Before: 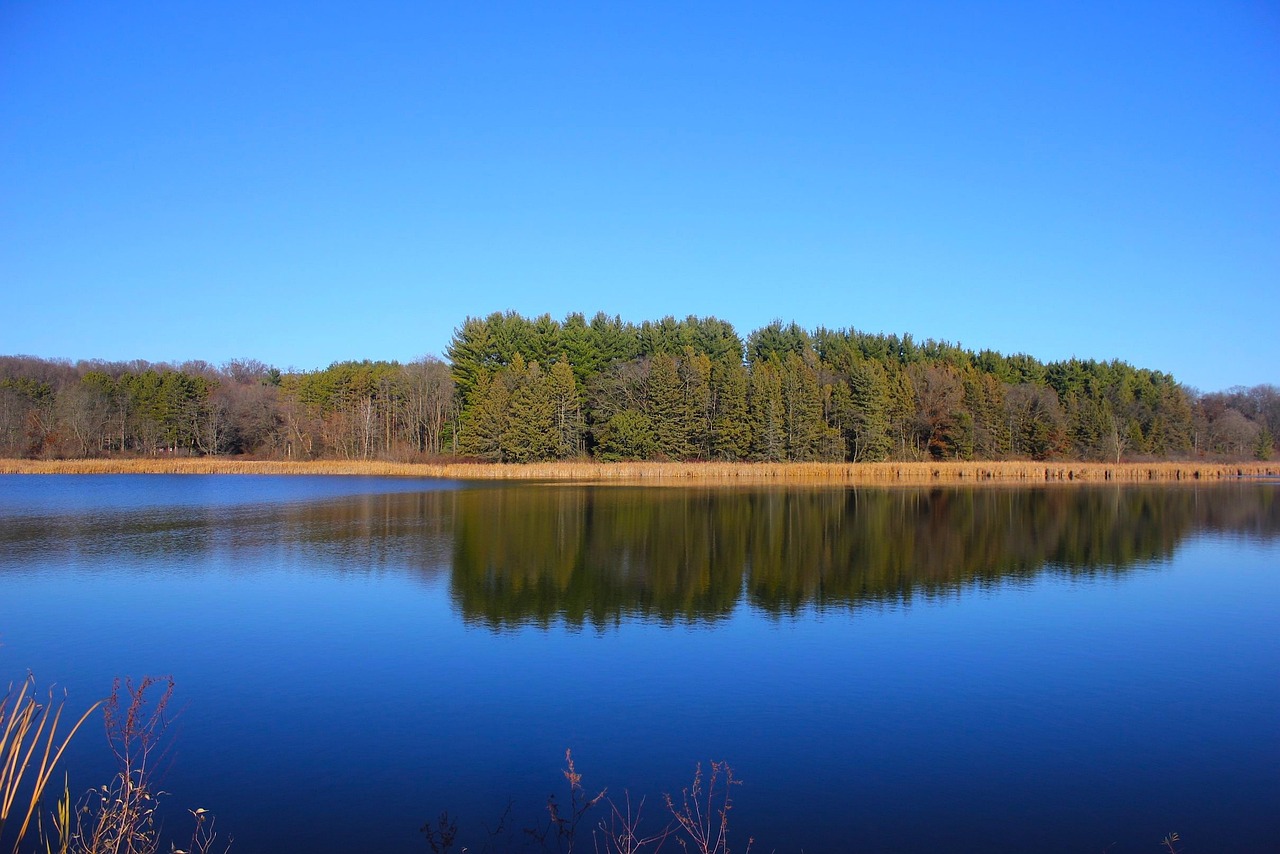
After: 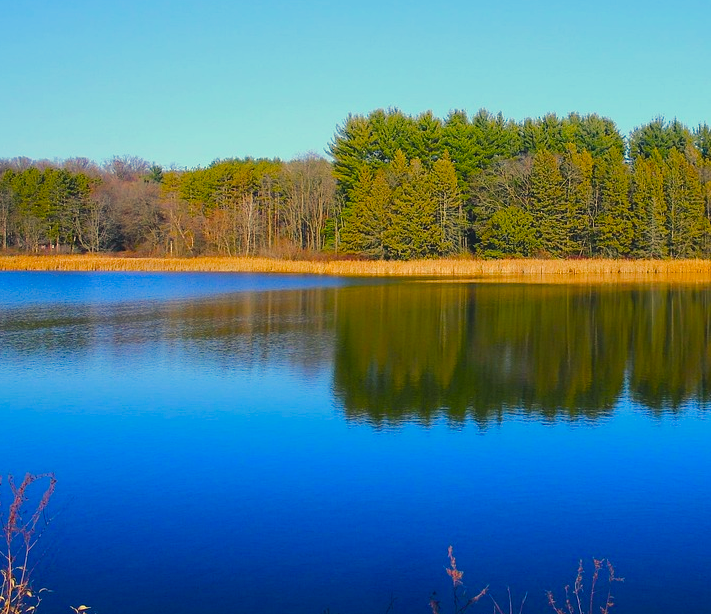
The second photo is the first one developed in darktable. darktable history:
color balance rgb: shadows lift › chroma 2.031%, shadows lift › hue 183.73°, highlights gain › chroma 8.107%, highlights gain › hue 86.18°, global offset › luminance 0.512%, perceptual saturation grading › global saturation 23.521%, perceptual saturation grading › highlights -24.342%, perceptual saturation grading › mid-tones 23.862%, perceptual saturation grading › shadows 40.679%, perceptual brilliance grading › mid-tones 10.811%, perceptual brilliance grading › shadows 15.101%
crop: left 9.272%, top 23.853%, right 35.141%, bottom 4.21%
